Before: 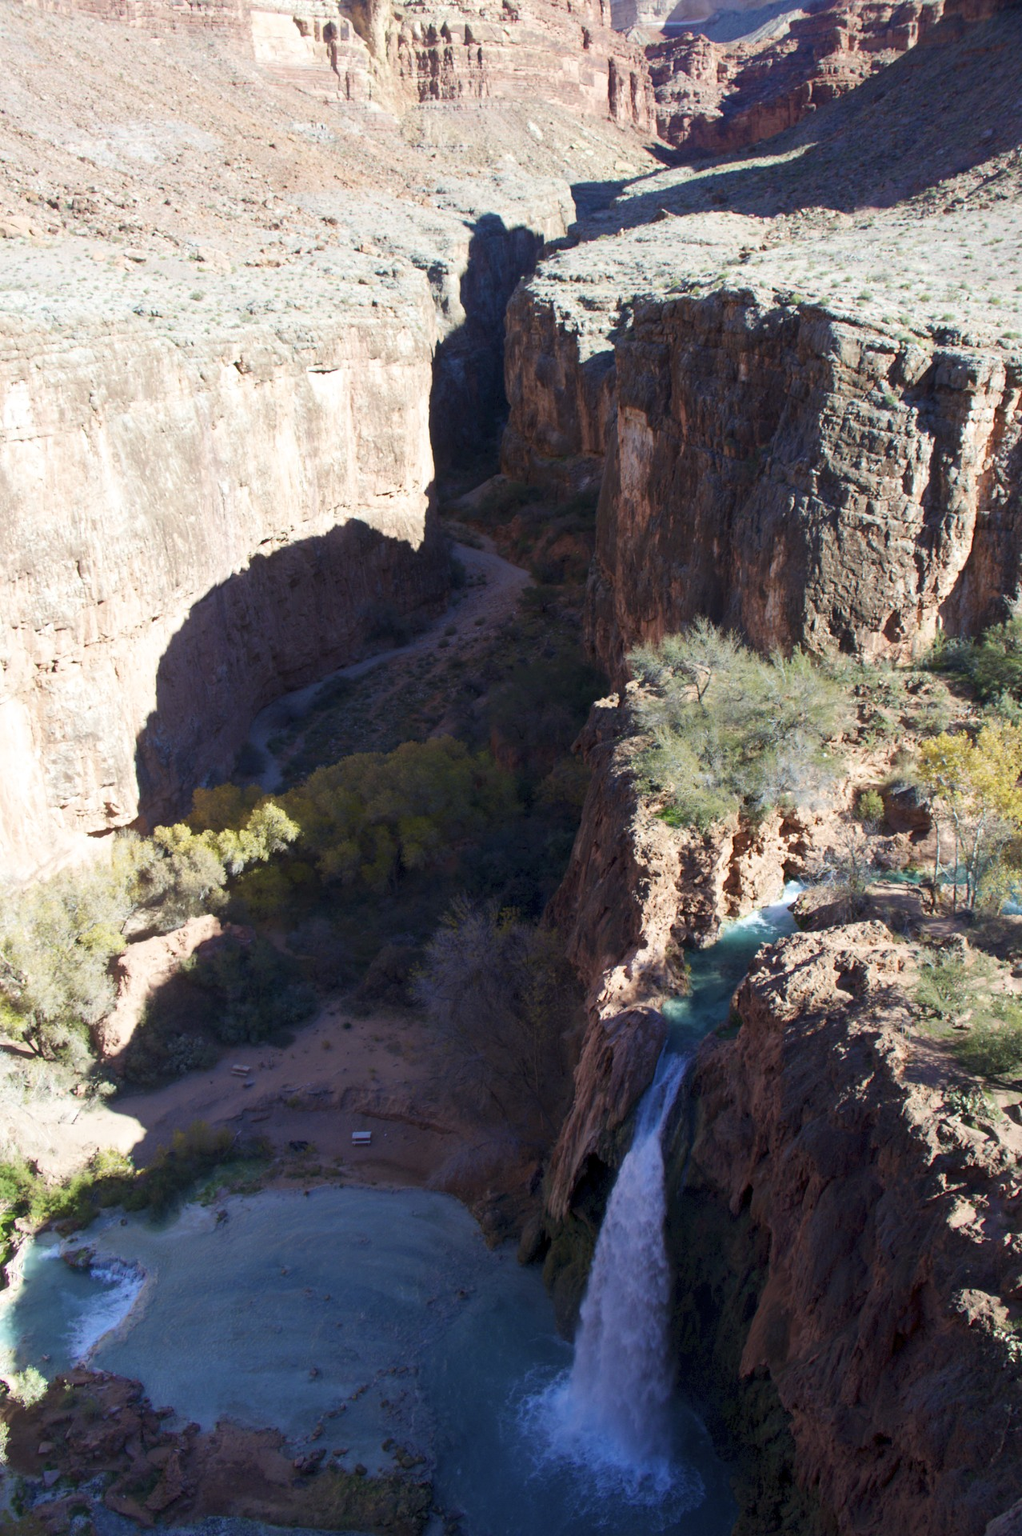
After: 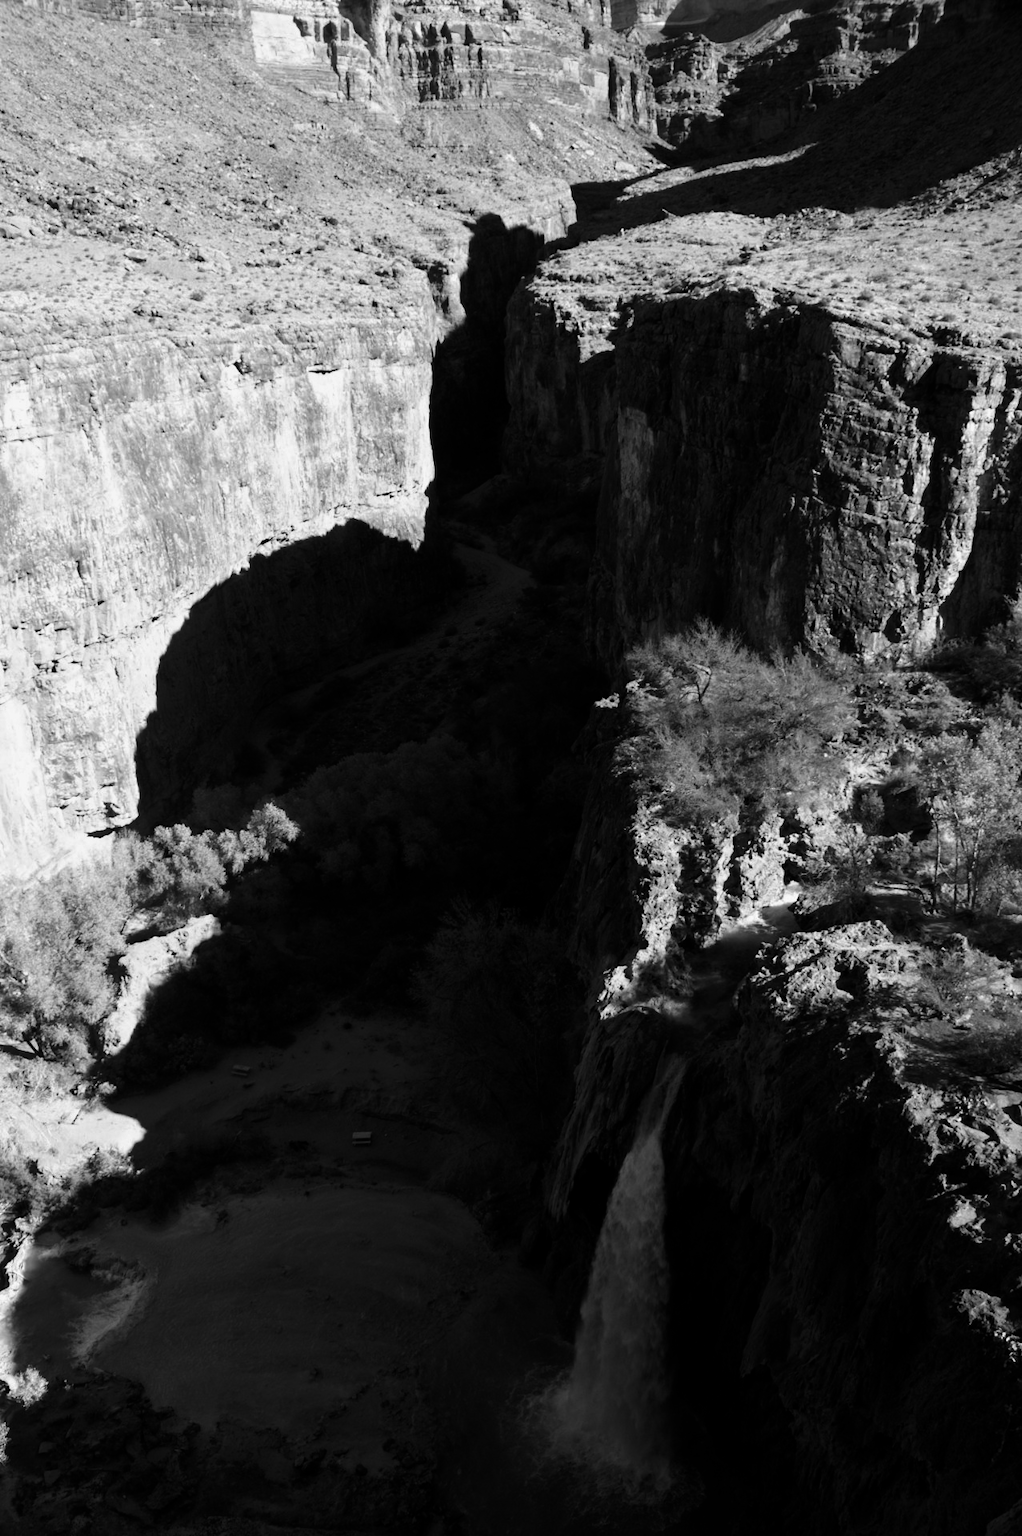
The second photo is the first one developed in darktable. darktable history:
contrast brightness saturation: contrast -0.03, brightness -0.59, saturation -1
tone equalizer: on, module defaults
